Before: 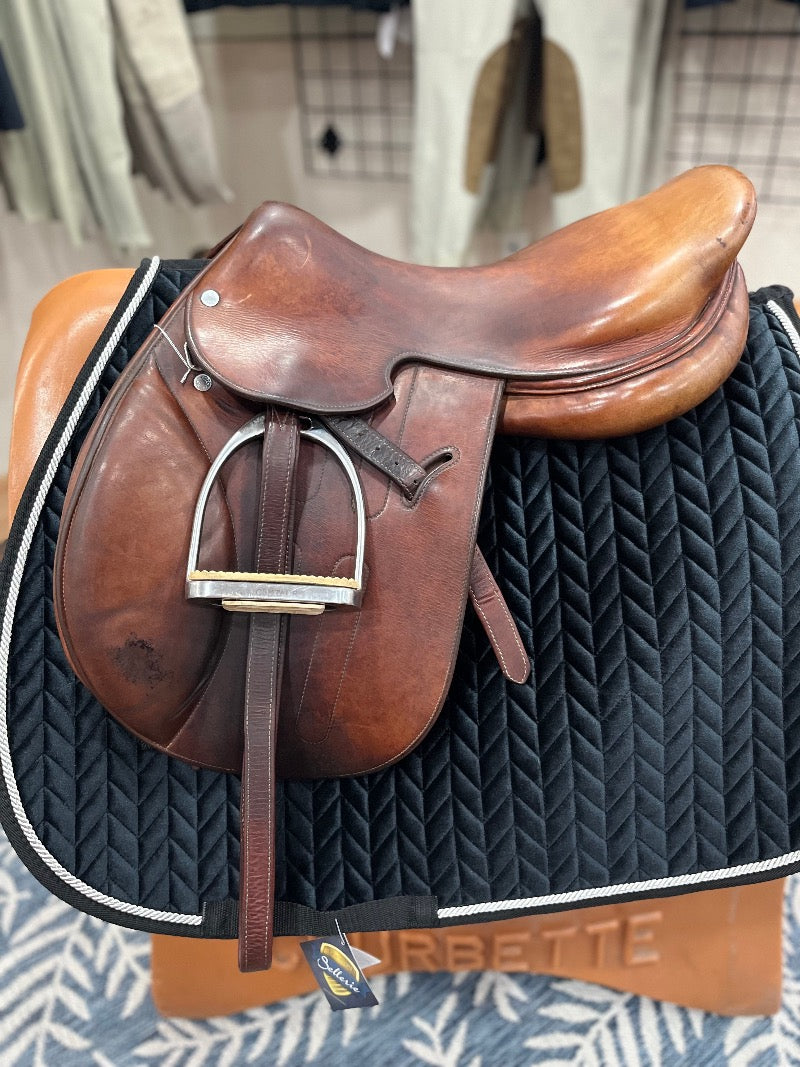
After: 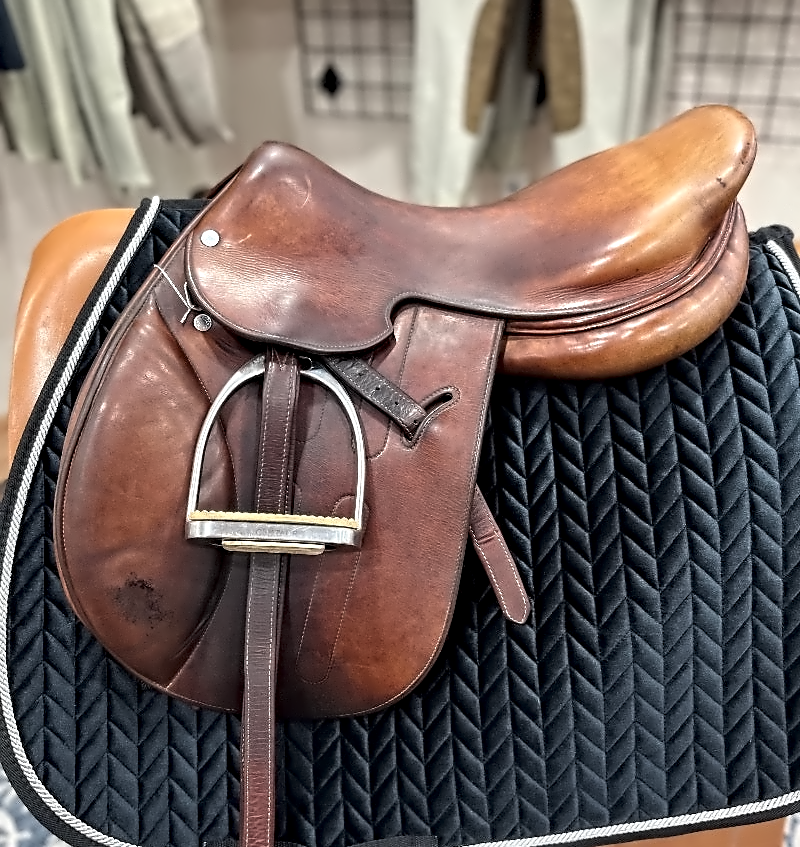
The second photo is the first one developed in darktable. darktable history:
crop and rotate: top 5.667%, bottom 14.937%
contrast equalizer: octaves 7, y [[0.5, 0.542, 0.583, 0.625, 0.667, 0.708], [0.5 ×6], [0.5 ×6], [0, 0.033, 0.067, 0.1, 0.133, 0.167], [0, 0.05, 0.1, 0.15, 0.2, 0.25]]
